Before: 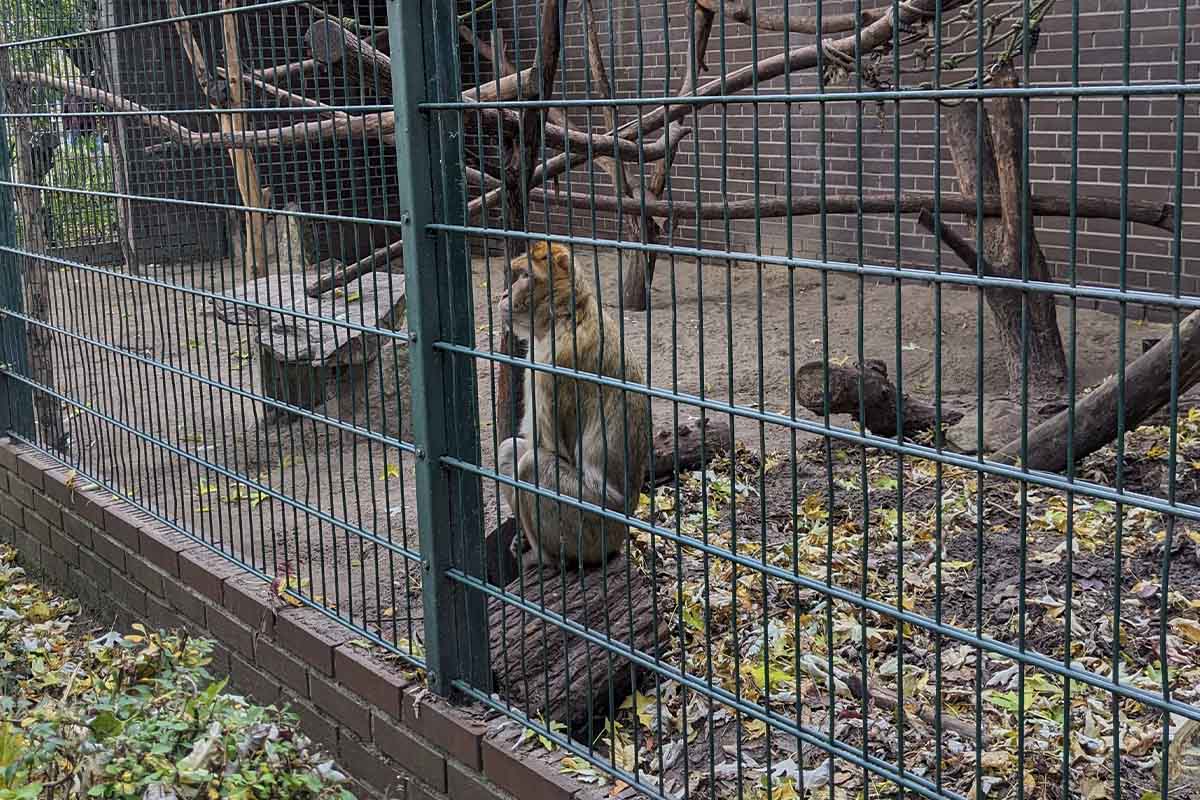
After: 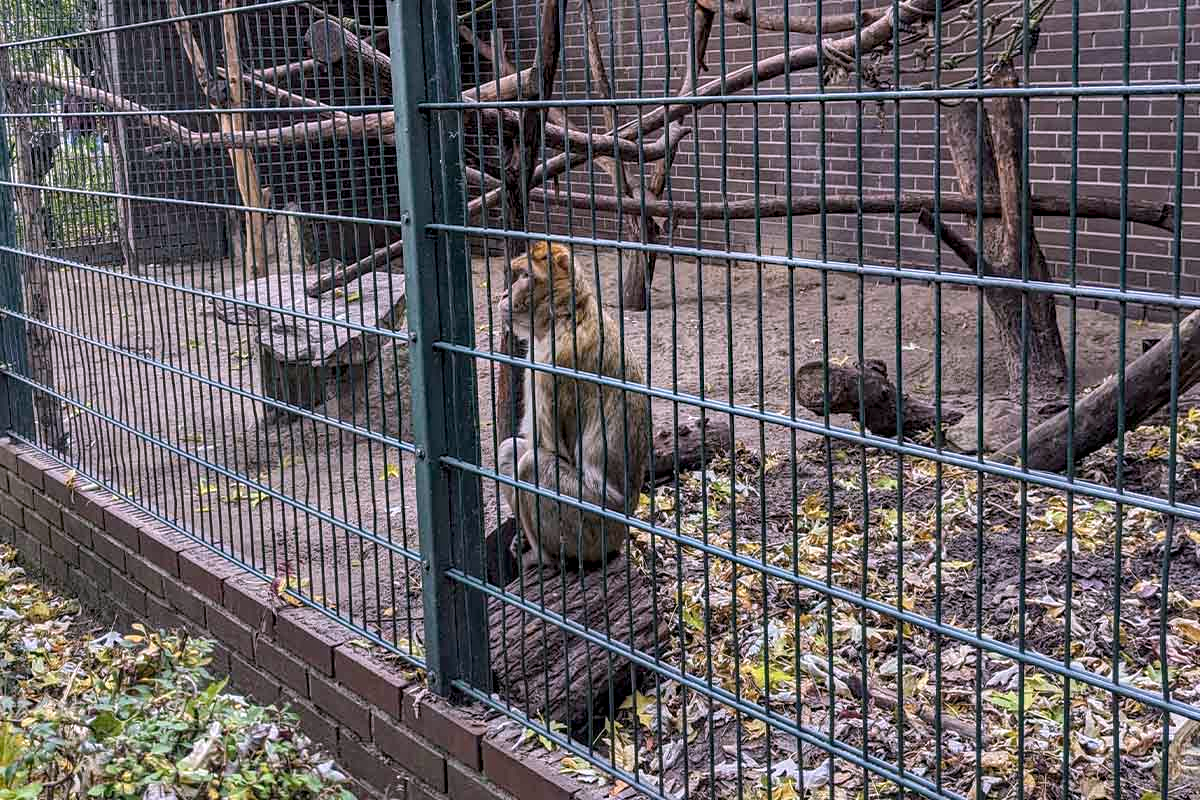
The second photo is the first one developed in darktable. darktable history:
white balance: red 1.05, blue 1.072
tone equalizer: on, module defaults
local contrast: detail 130%
haze removal: compatibility mode true, adaptive false
exposure: exposure 0.2 EV, compensate highlight preservation false
